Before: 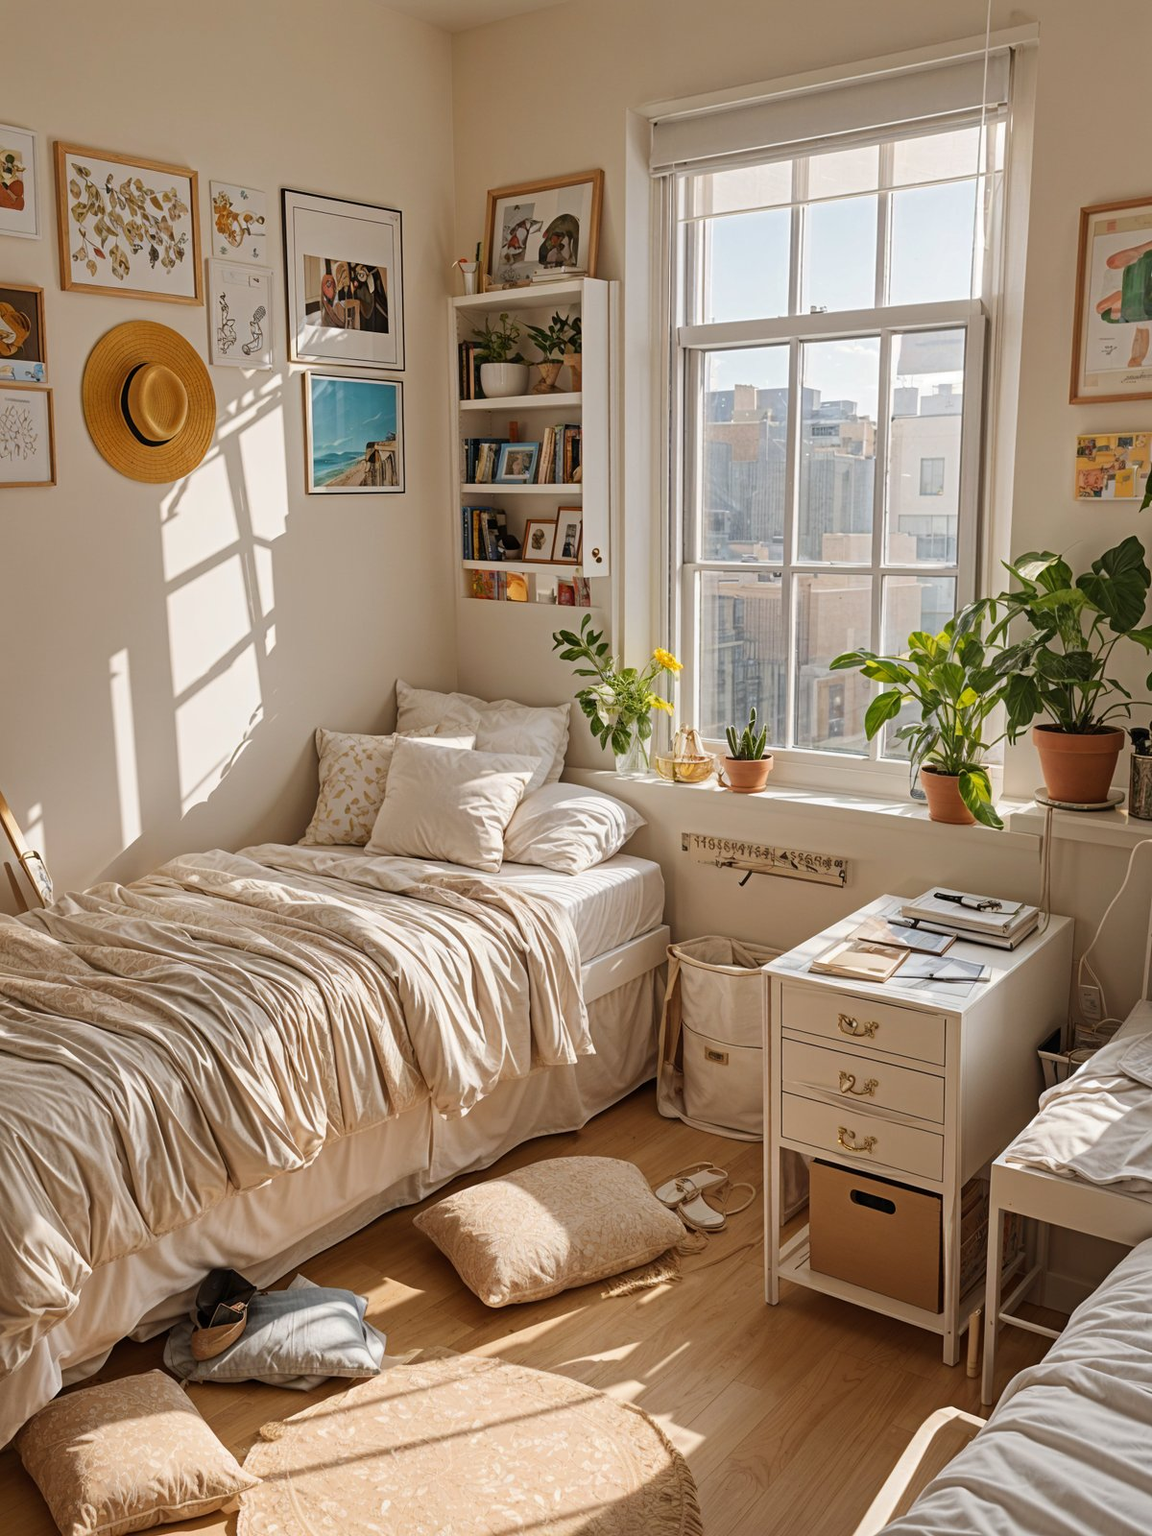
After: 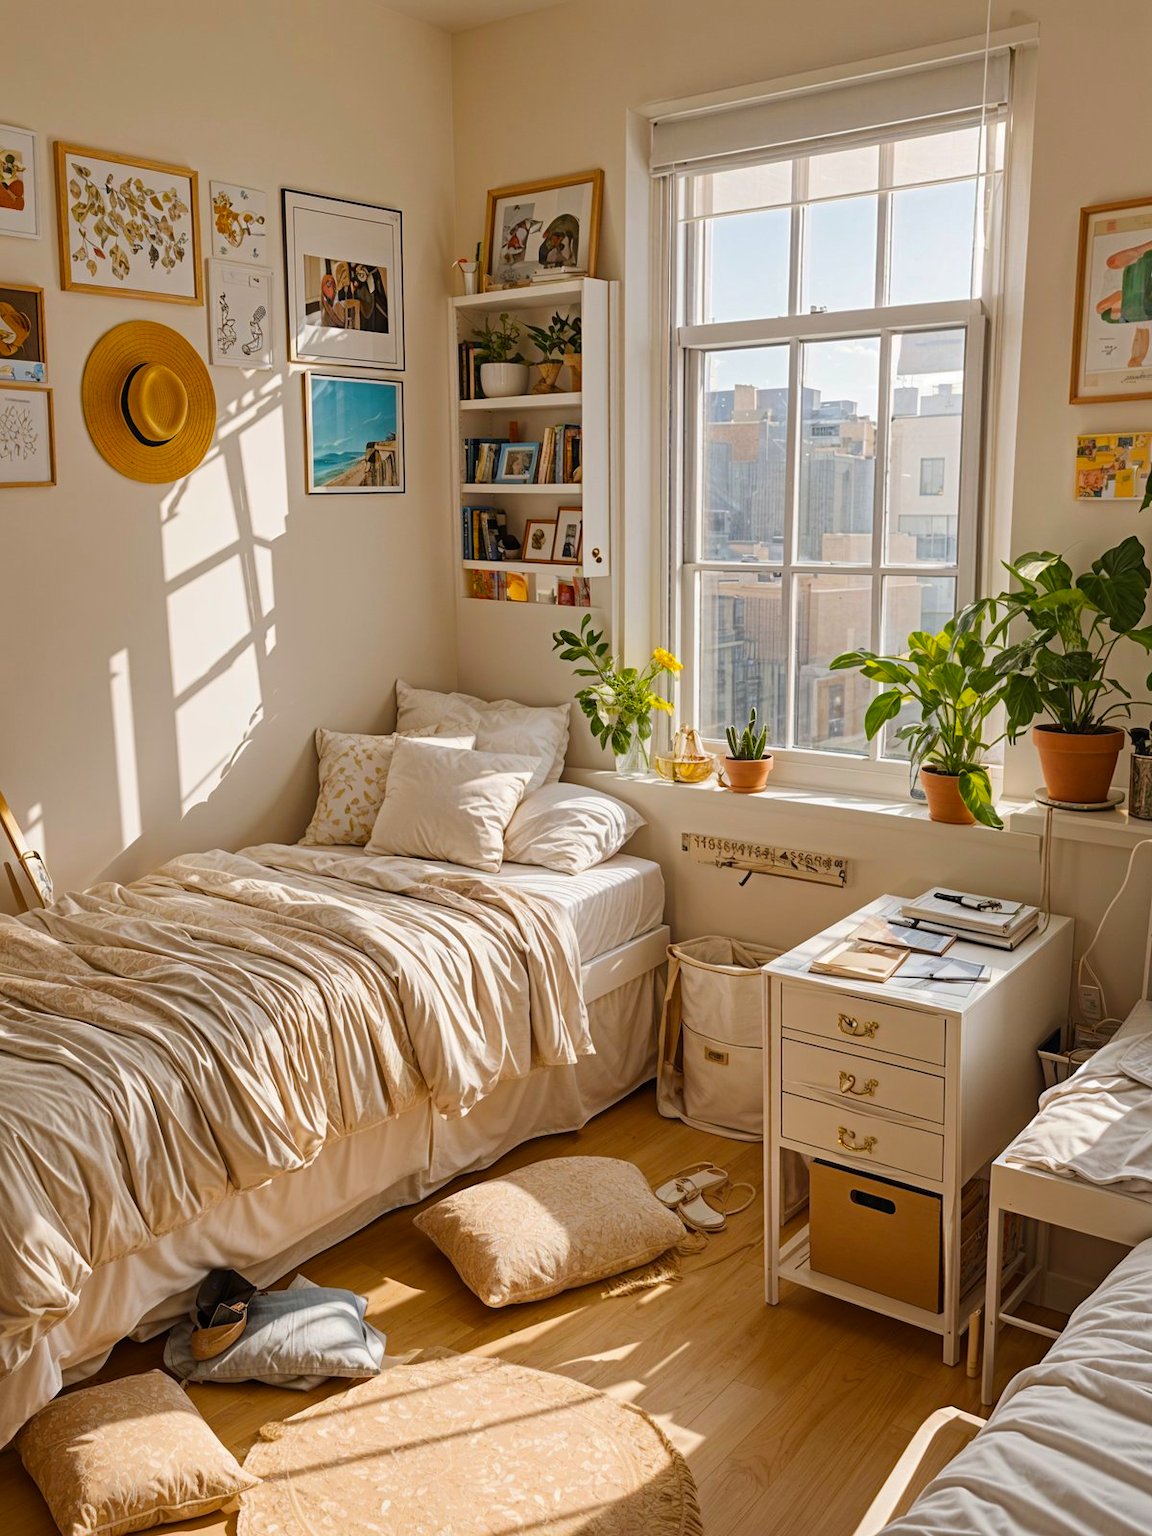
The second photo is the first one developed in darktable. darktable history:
color balance rgb: perceptual saturation grading › global saturation 29.665%
